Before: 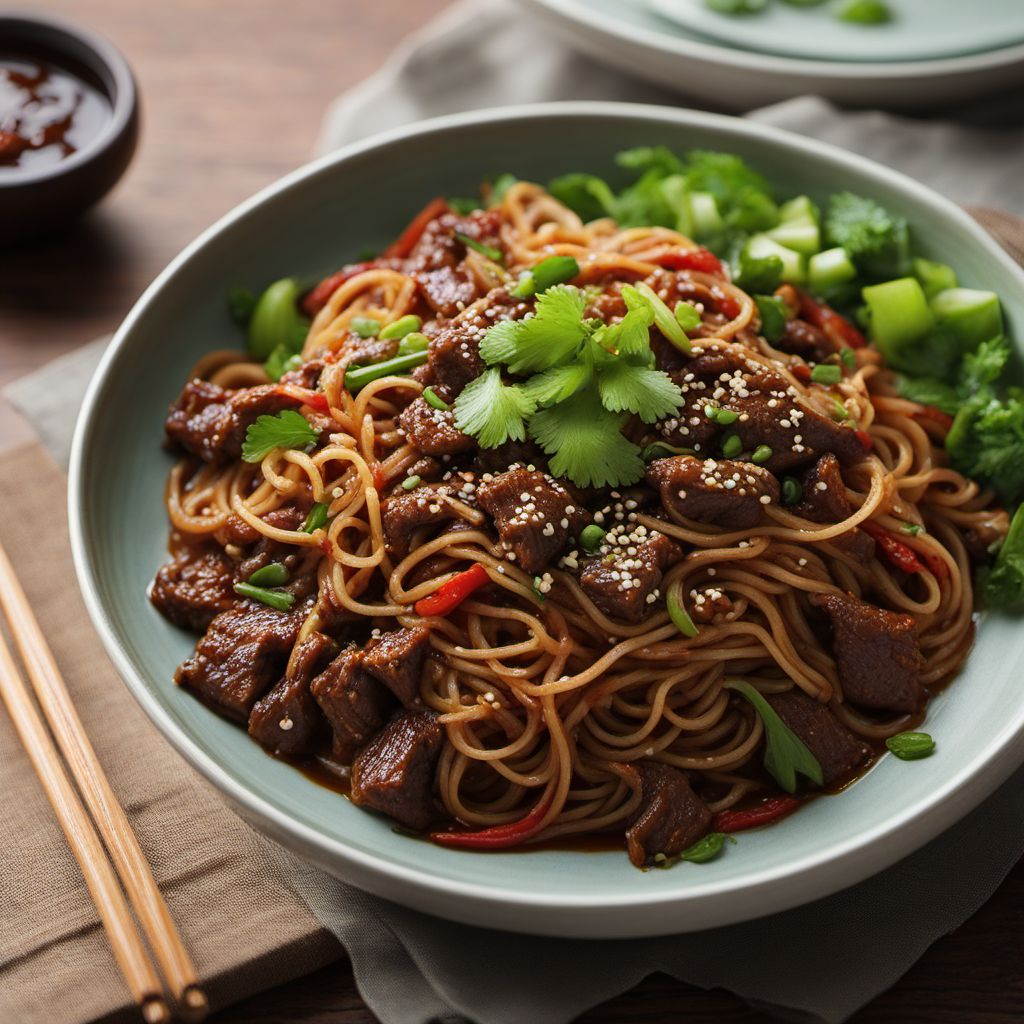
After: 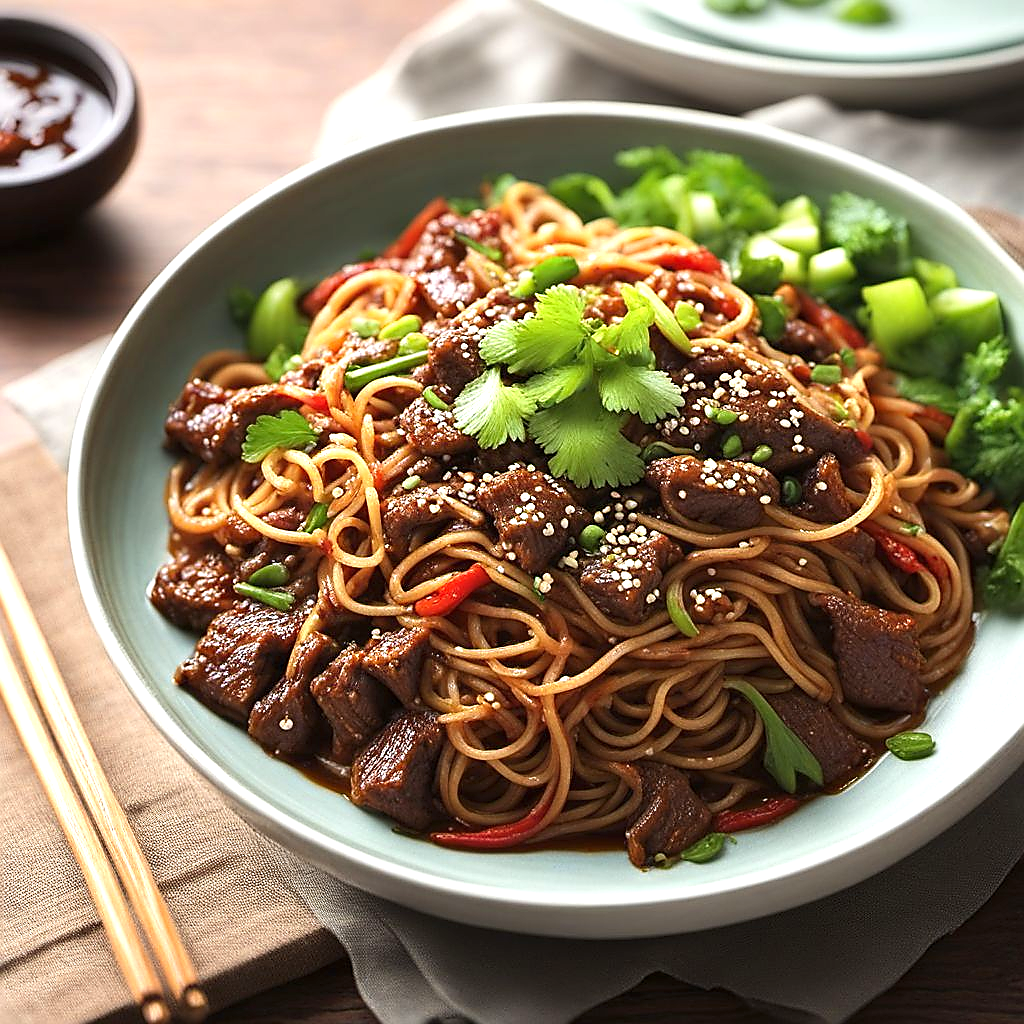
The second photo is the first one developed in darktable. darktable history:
exposure: black level correction 0, exposure 0.899 EV, compensate highlight preservation false
sharpen: radius 1.363, amount 1.257, threshold 0.755
